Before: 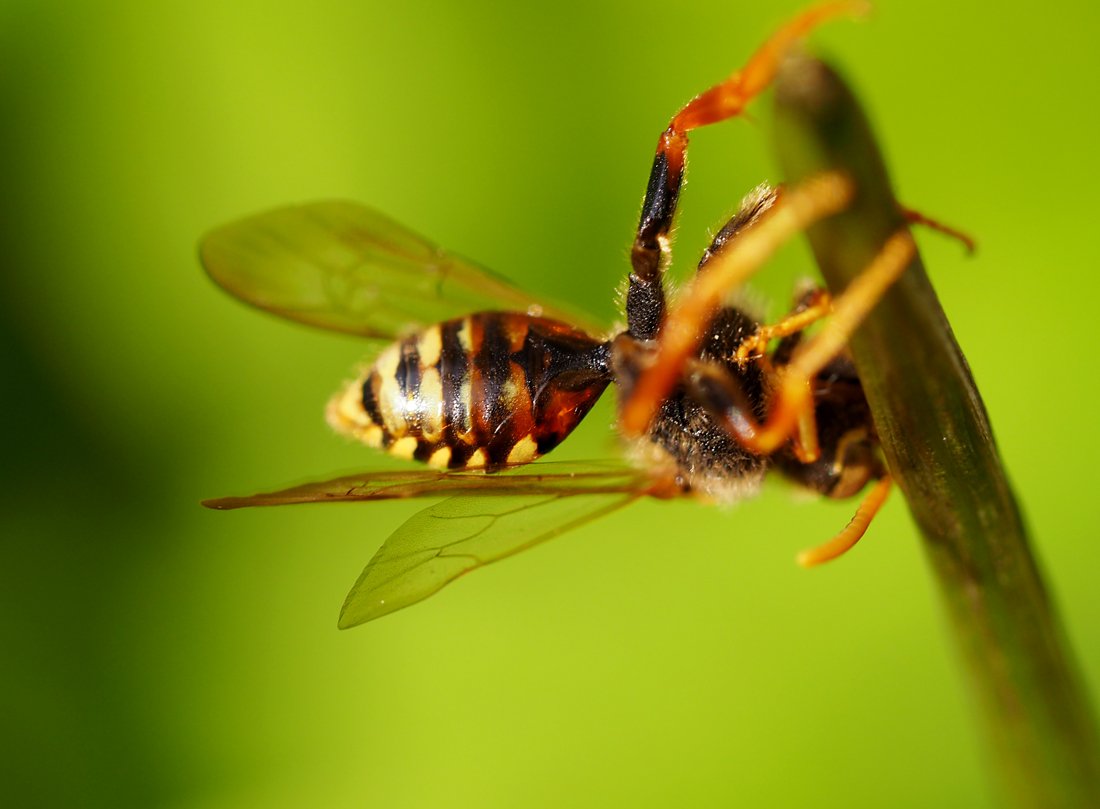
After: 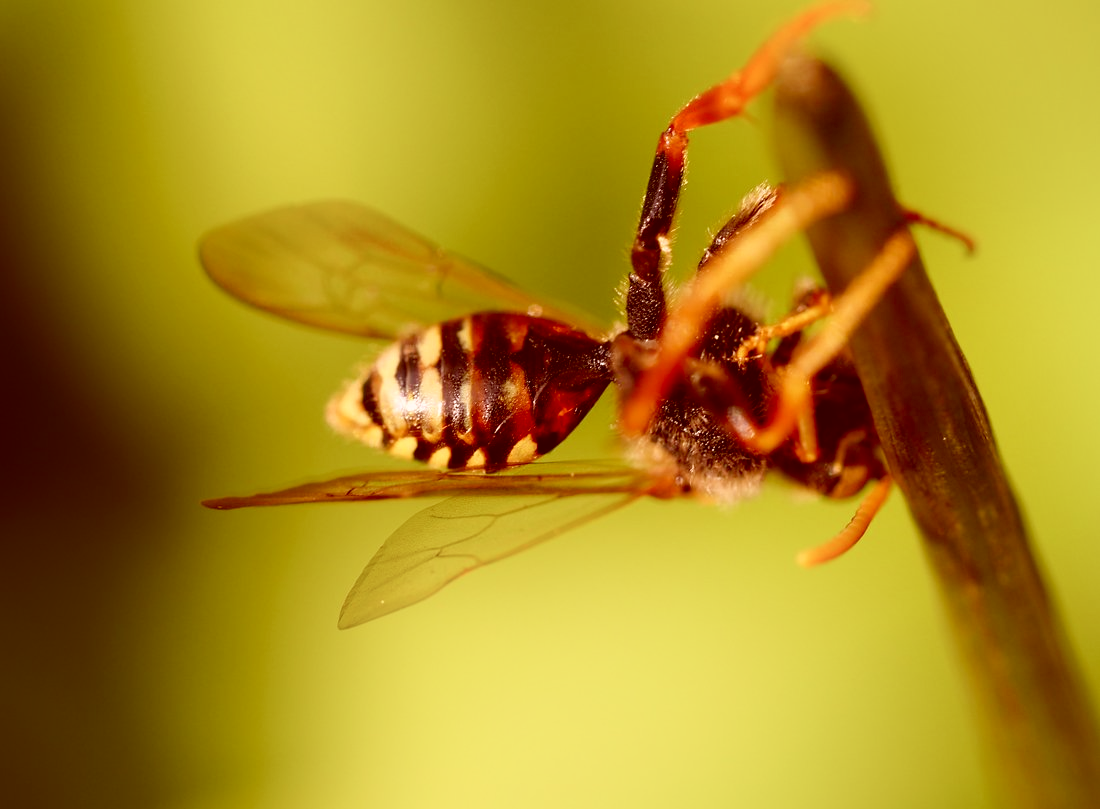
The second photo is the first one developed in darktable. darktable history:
color correction: highlights a* 9.03, highlights b* 8.71, shadows a* 40, shadows b* 40, saturation 0.8
shadows and highlights: shadows -90, highlights 90, soften with gaussian
